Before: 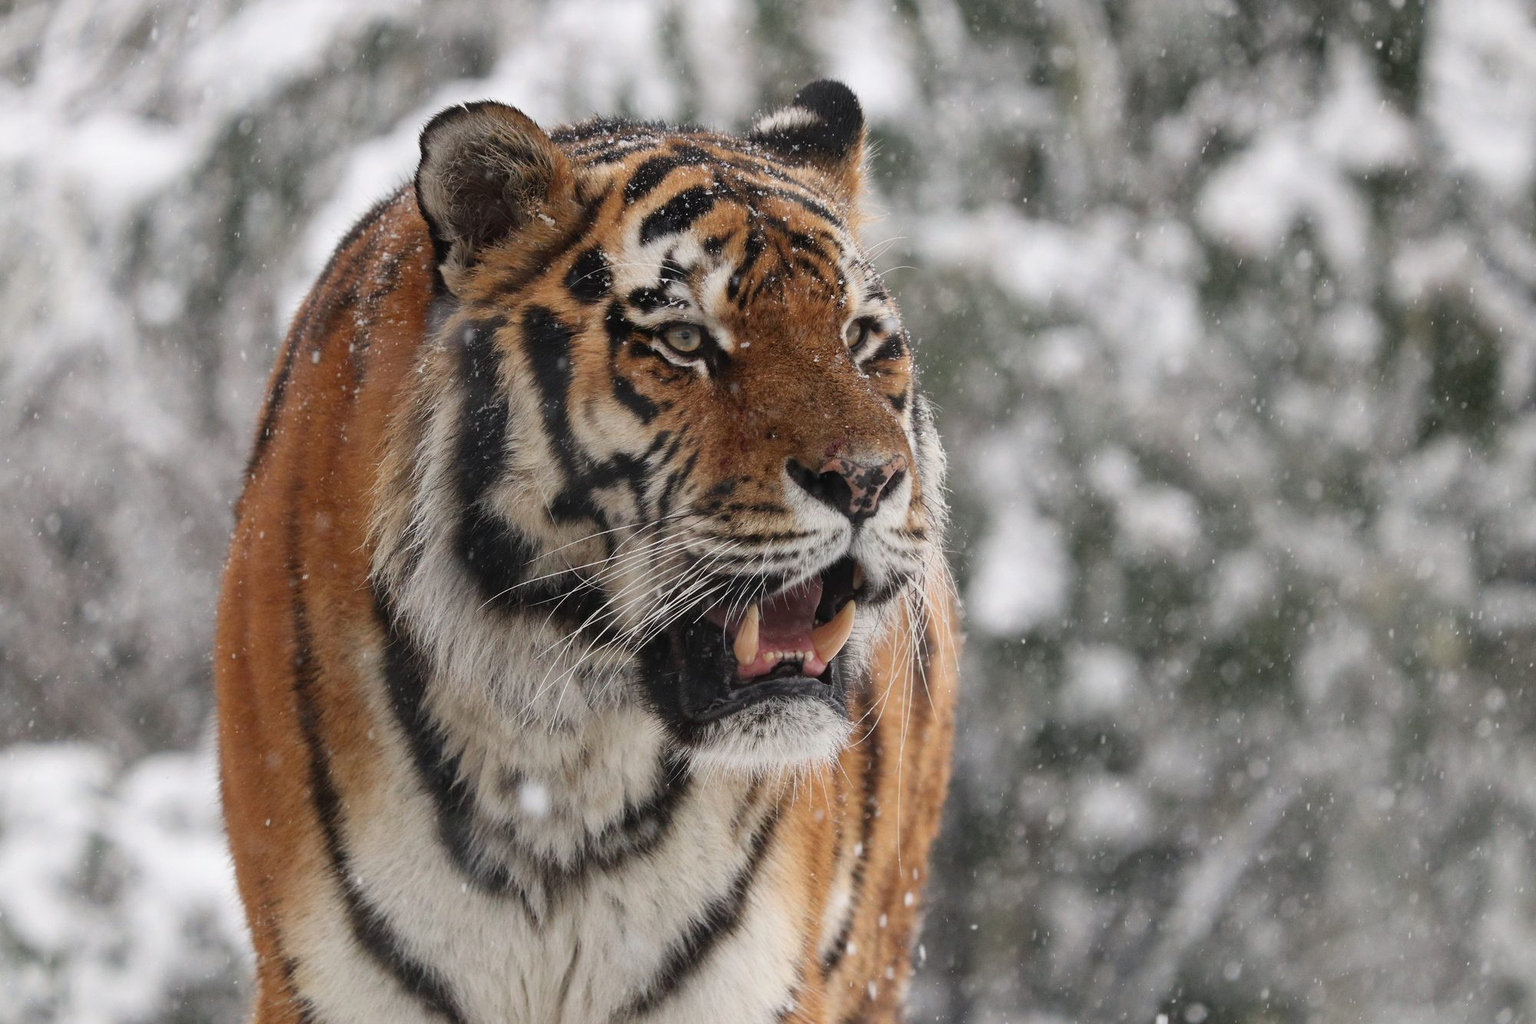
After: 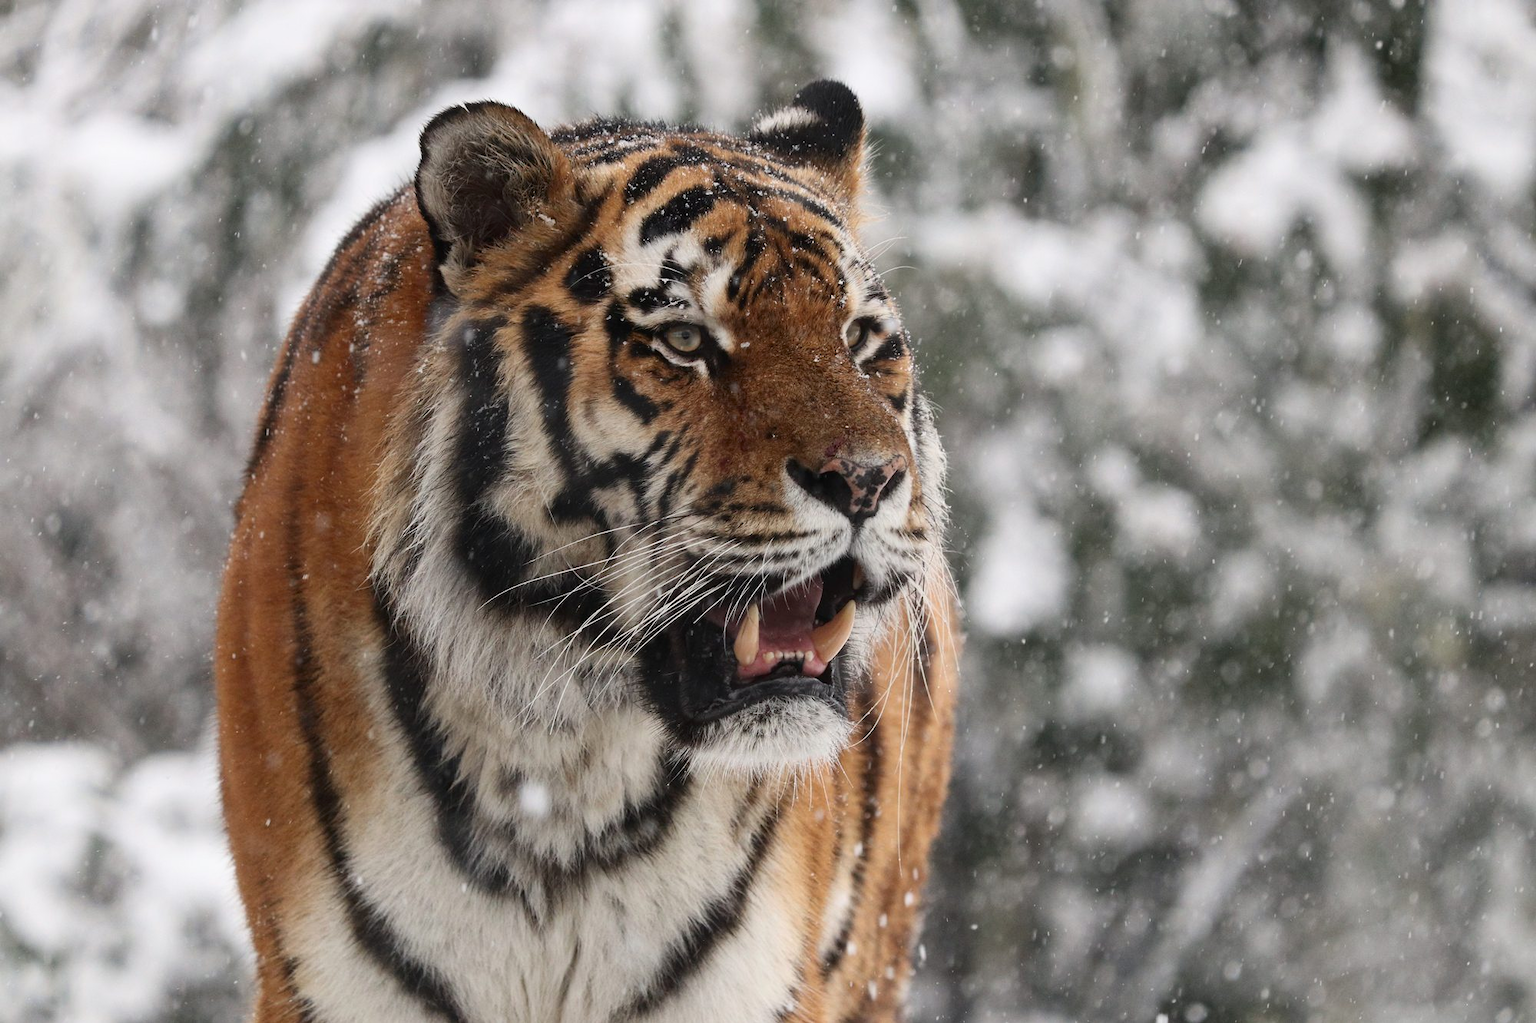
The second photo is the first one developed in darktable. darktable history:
rotate and perspective: crop left 0, crop top 0
contrast brightness saturation: contrast 0.14
